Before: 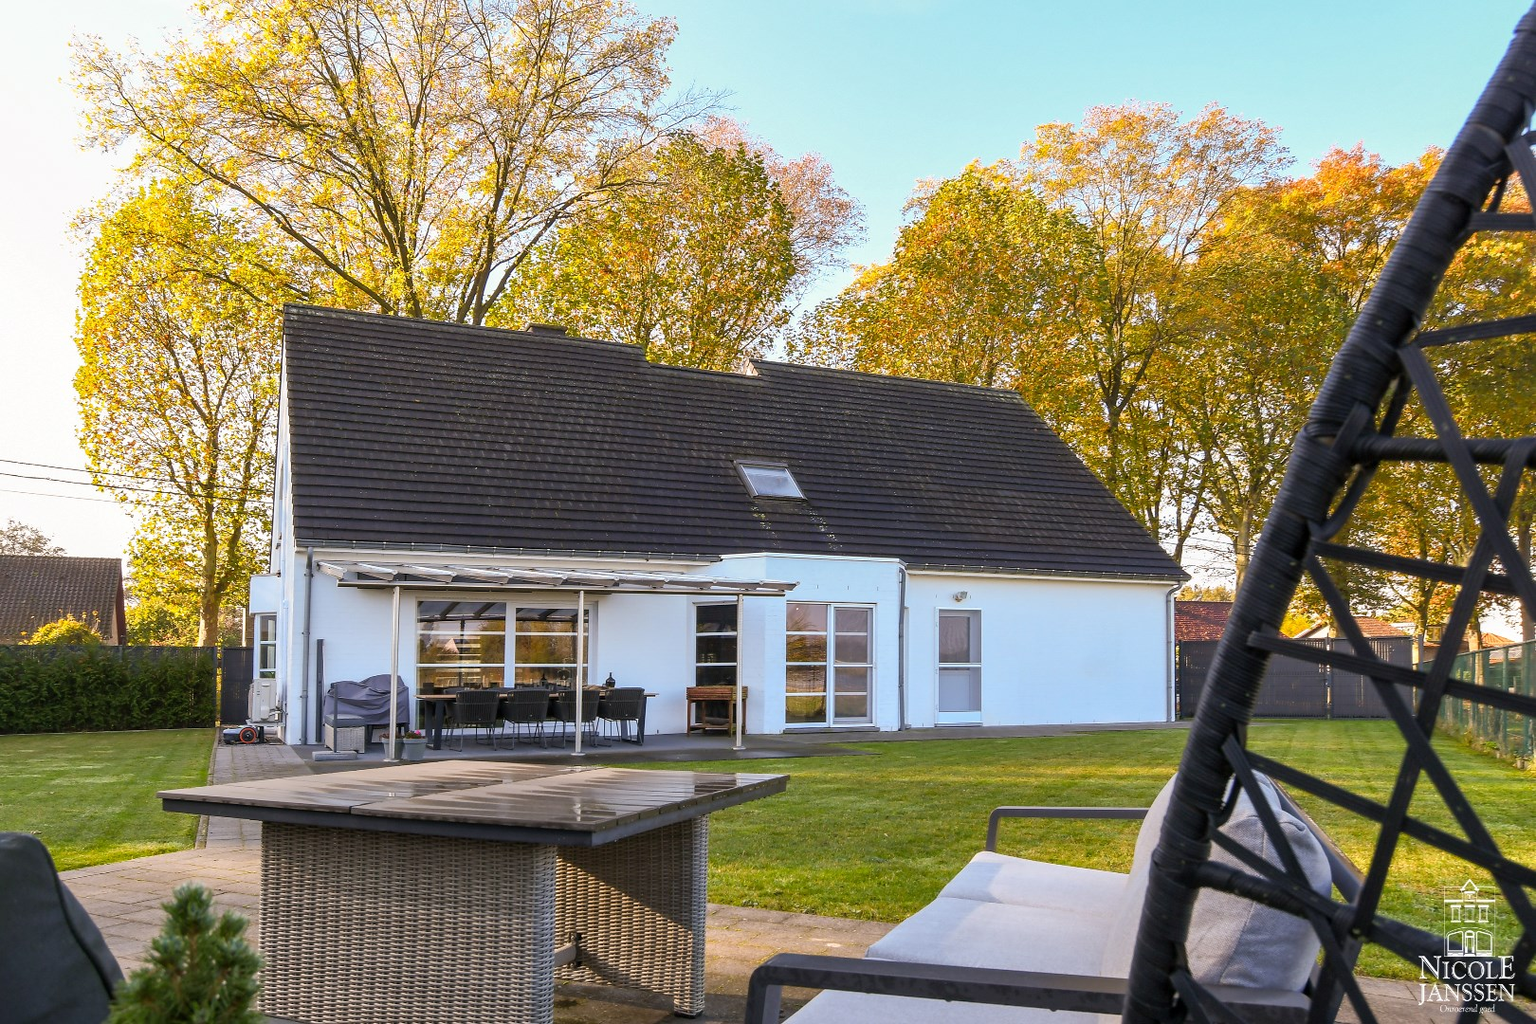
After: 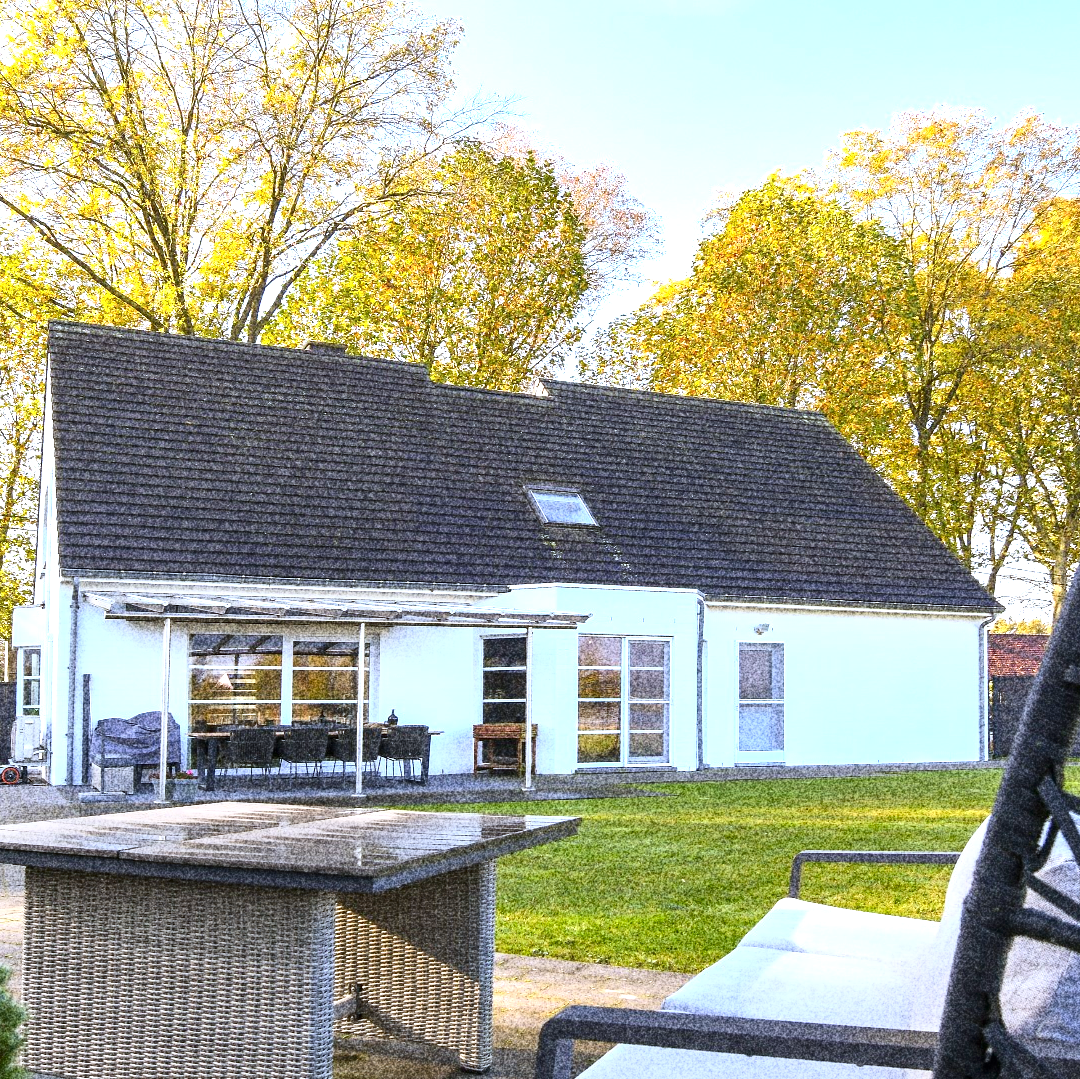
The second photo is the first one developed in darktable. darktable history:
white balance: red 0.924, blue 1.095
crop and rotate: left 15.546%, right 17.787%
grain: coarseness 30.02 ISO, strength 100%
exposure: black level correction 0, exposure 0.9 EV, compensate highlight preservation false
